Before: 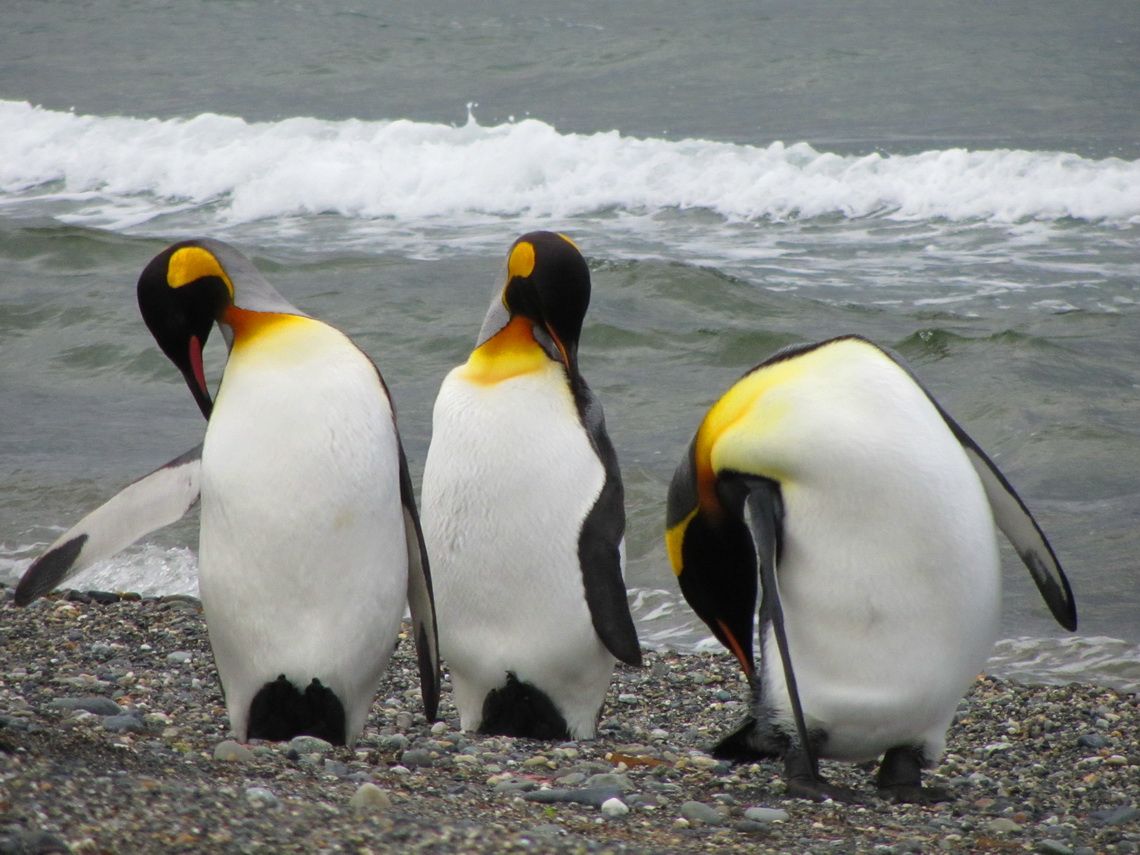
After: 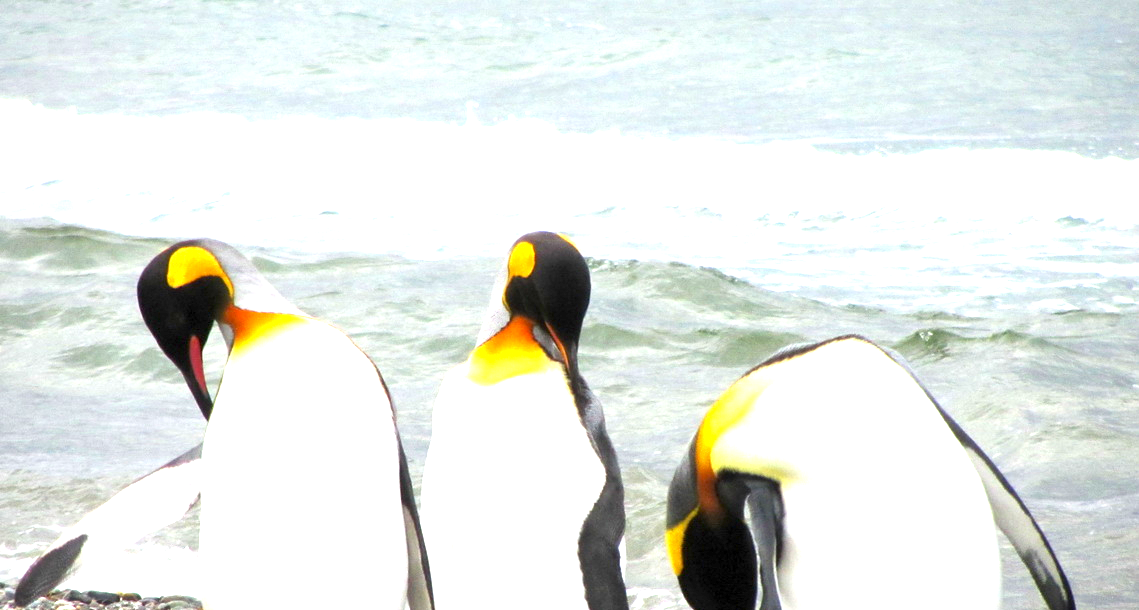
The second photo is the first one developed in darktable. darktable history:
exposure: black level correction 0.001, exposure 2 EV, compensate highlight preservation false
crop: bottom 28.576%
